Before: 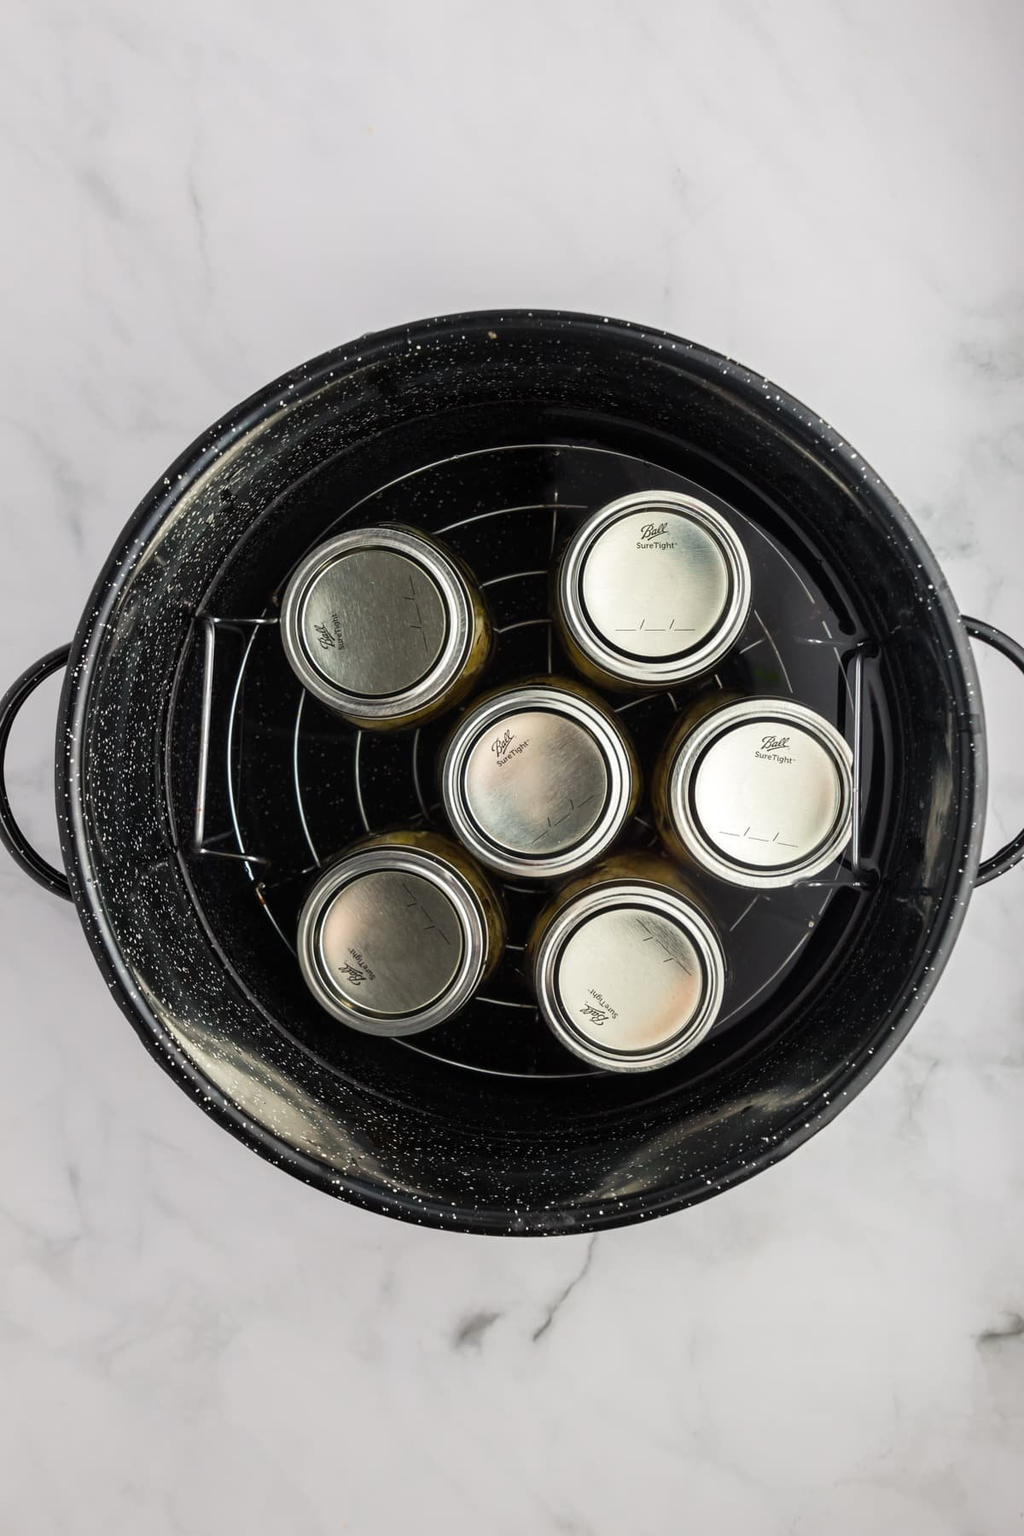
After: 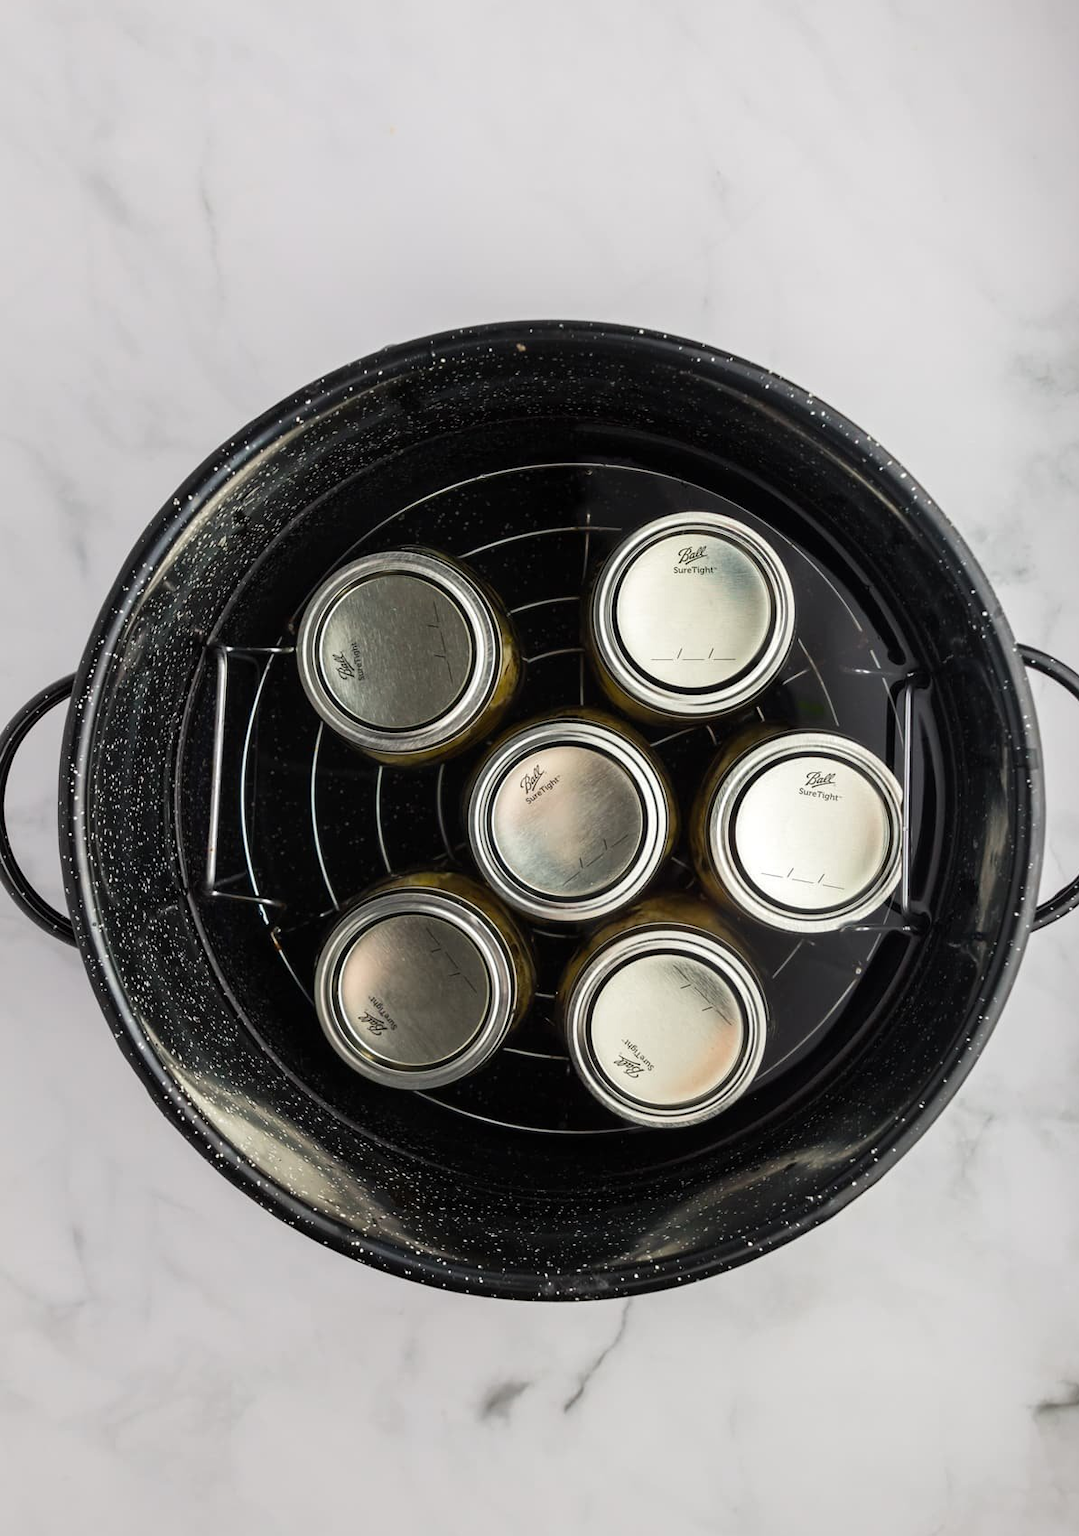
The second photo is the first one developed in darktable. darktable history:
crop: top 0.448%, right 0.264%, bottom 5.045%
vibrance: on, module defaults
